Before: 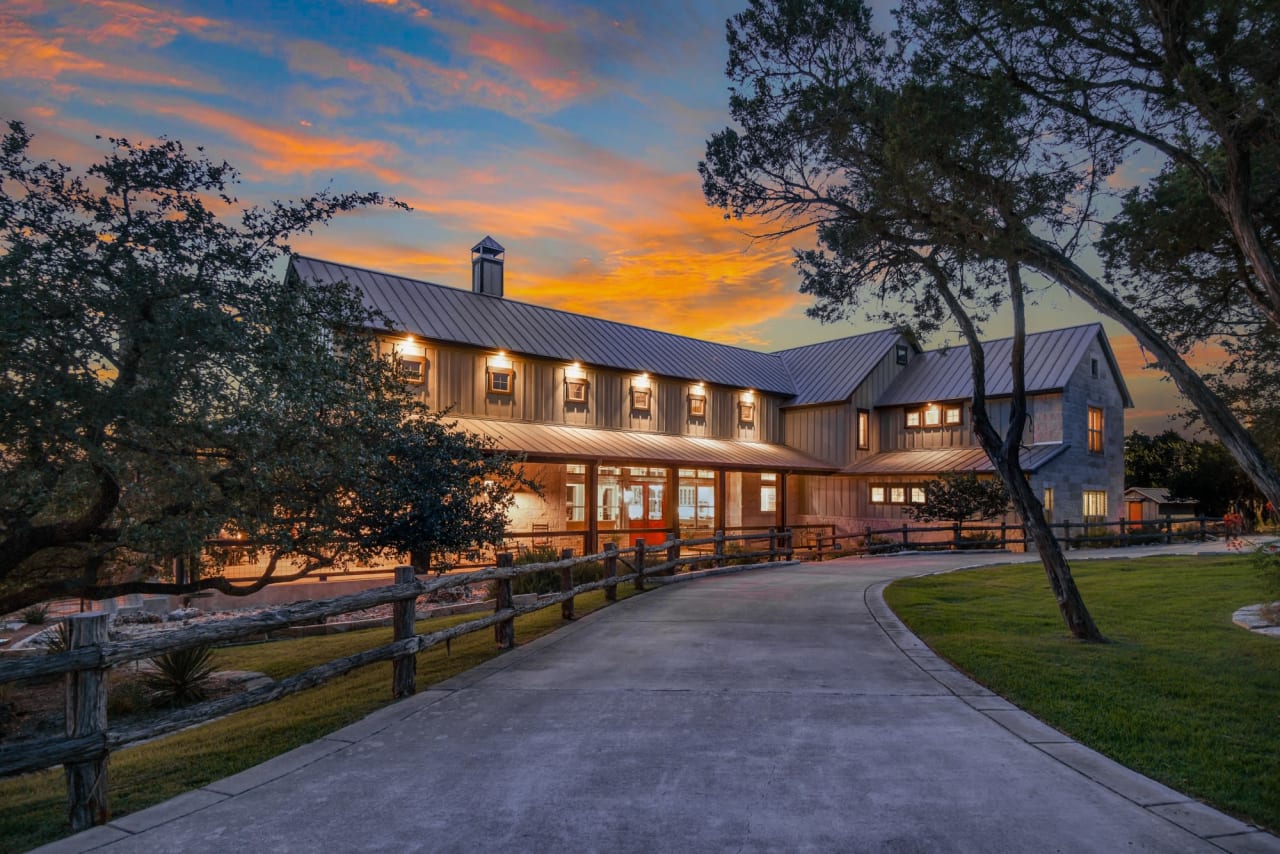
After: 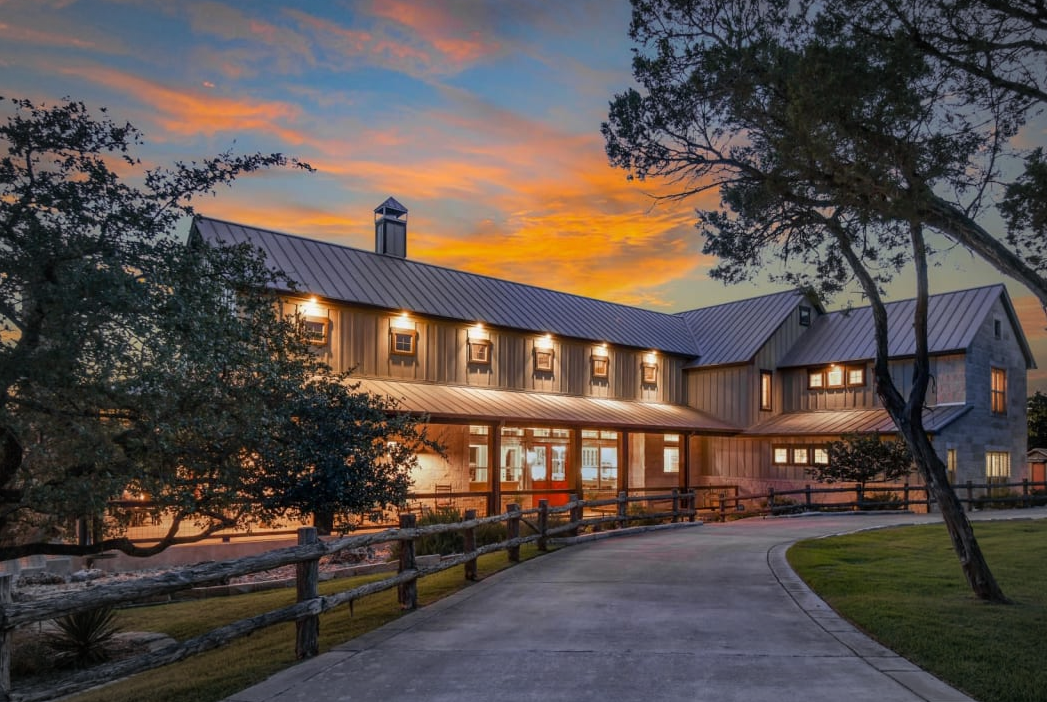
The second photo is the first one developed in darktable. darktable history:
vignetting: brightness -0.268, automatic ratio true
crop and rotate: left 7.625%, top 4.659%, right 10.549%, bottom 13.086%
